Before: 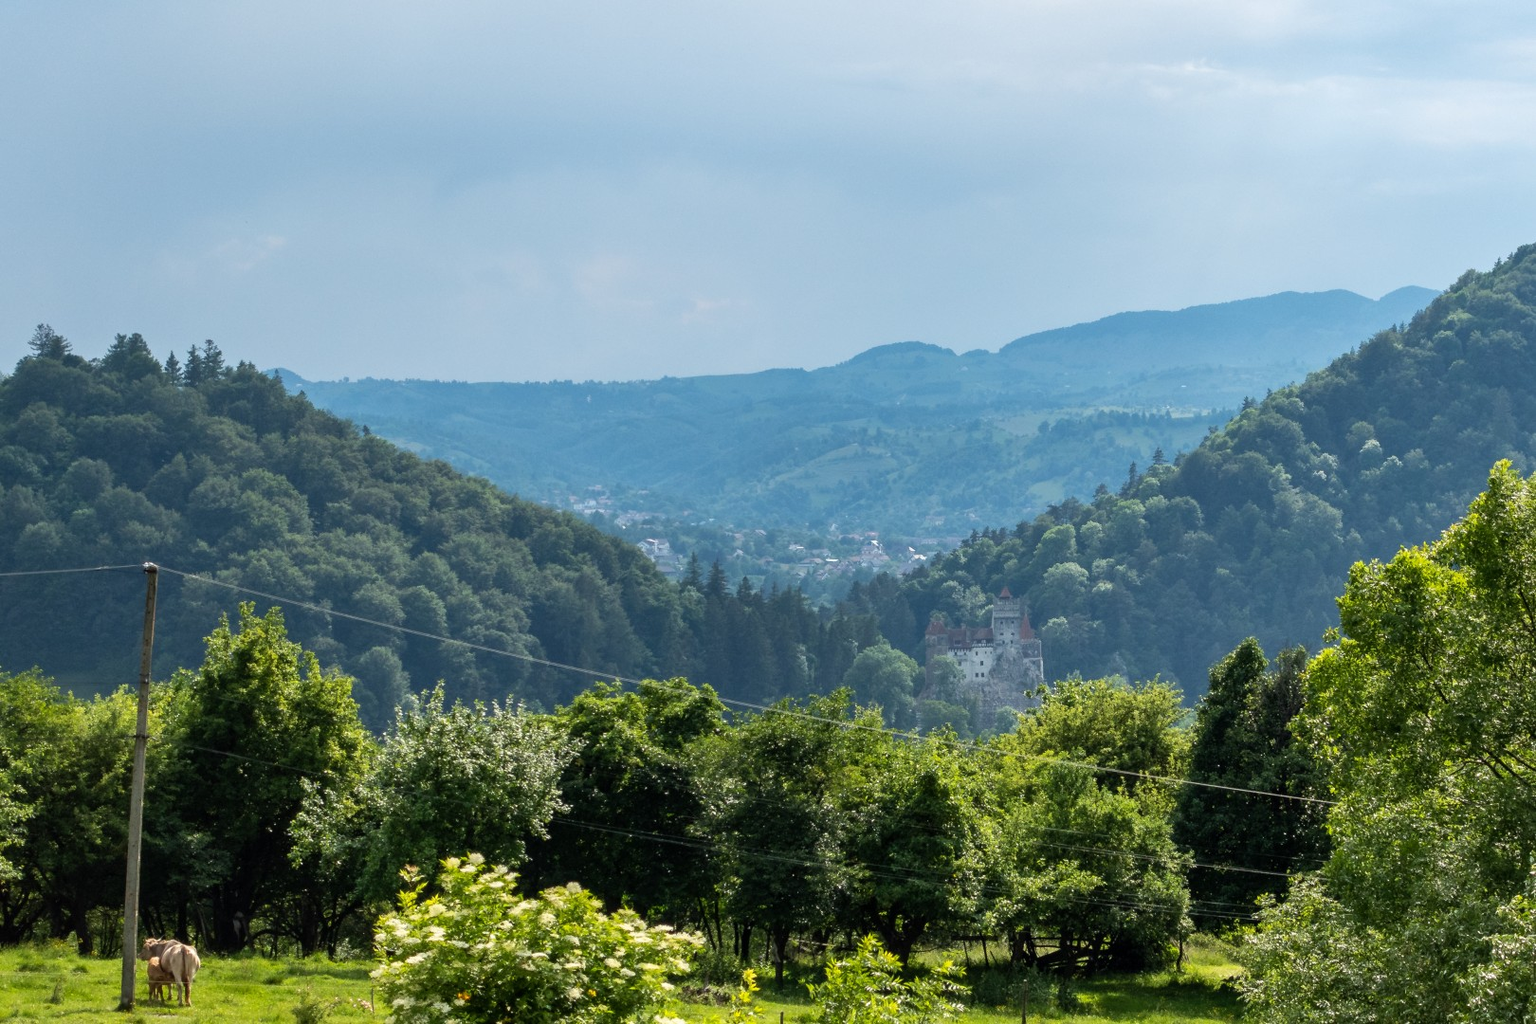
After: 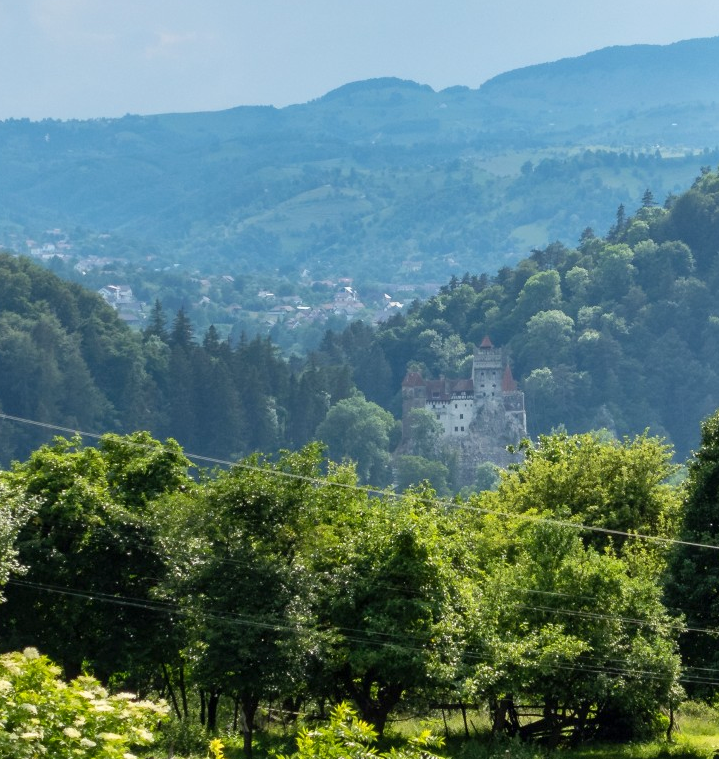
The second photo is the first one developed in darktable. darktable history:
crop: left 35.432%, top 26.233%, right 20.145%, bottom 3.432%
levels: levels [0, 0.478, 1]
